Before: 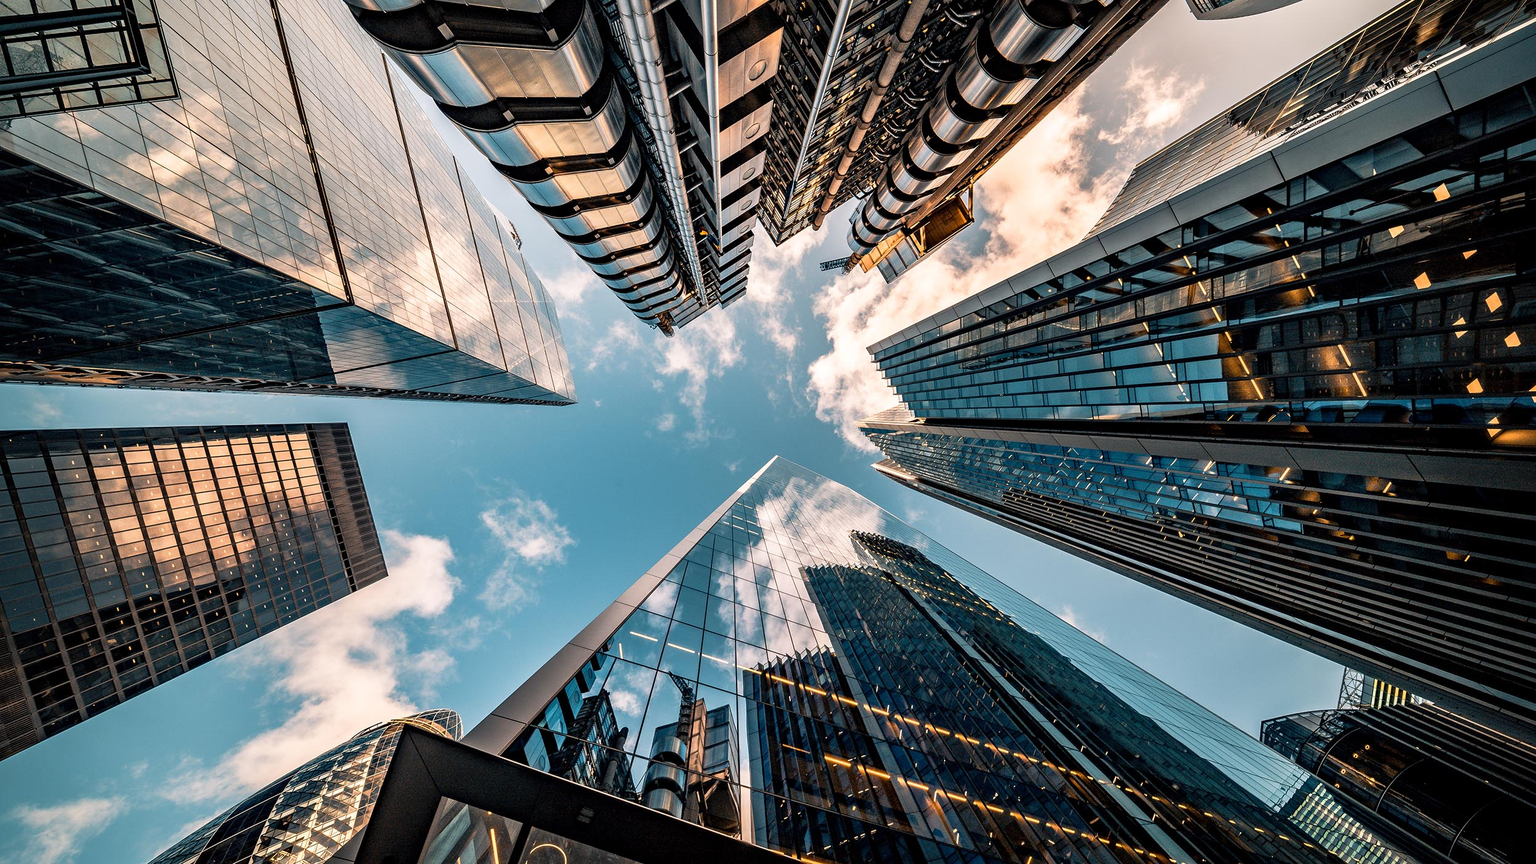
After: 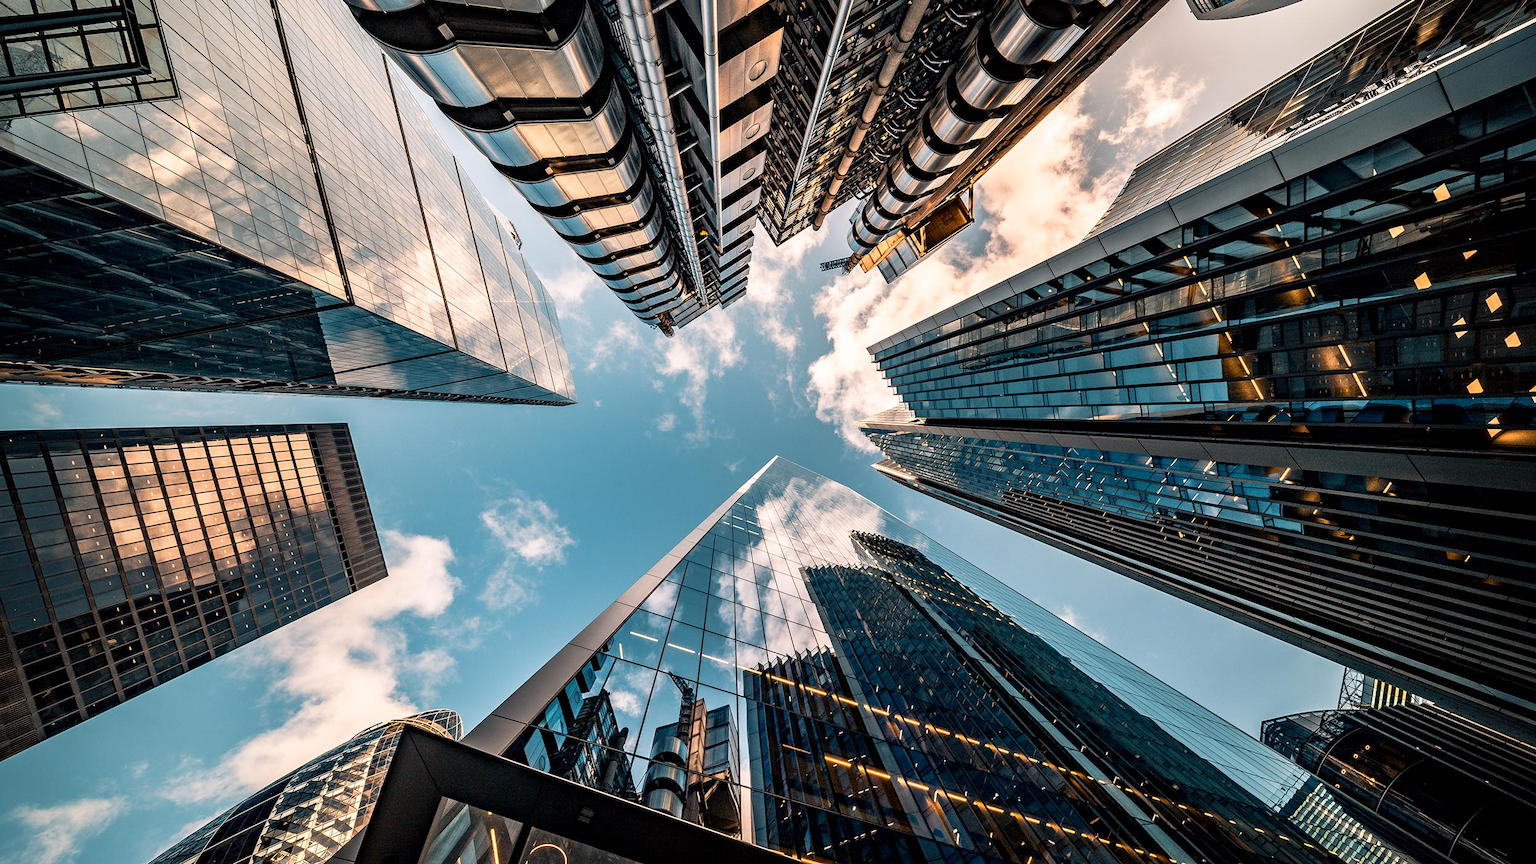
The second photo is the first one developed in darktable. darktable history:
shadows and highlights: shadows -28.34, highlights 30.64
